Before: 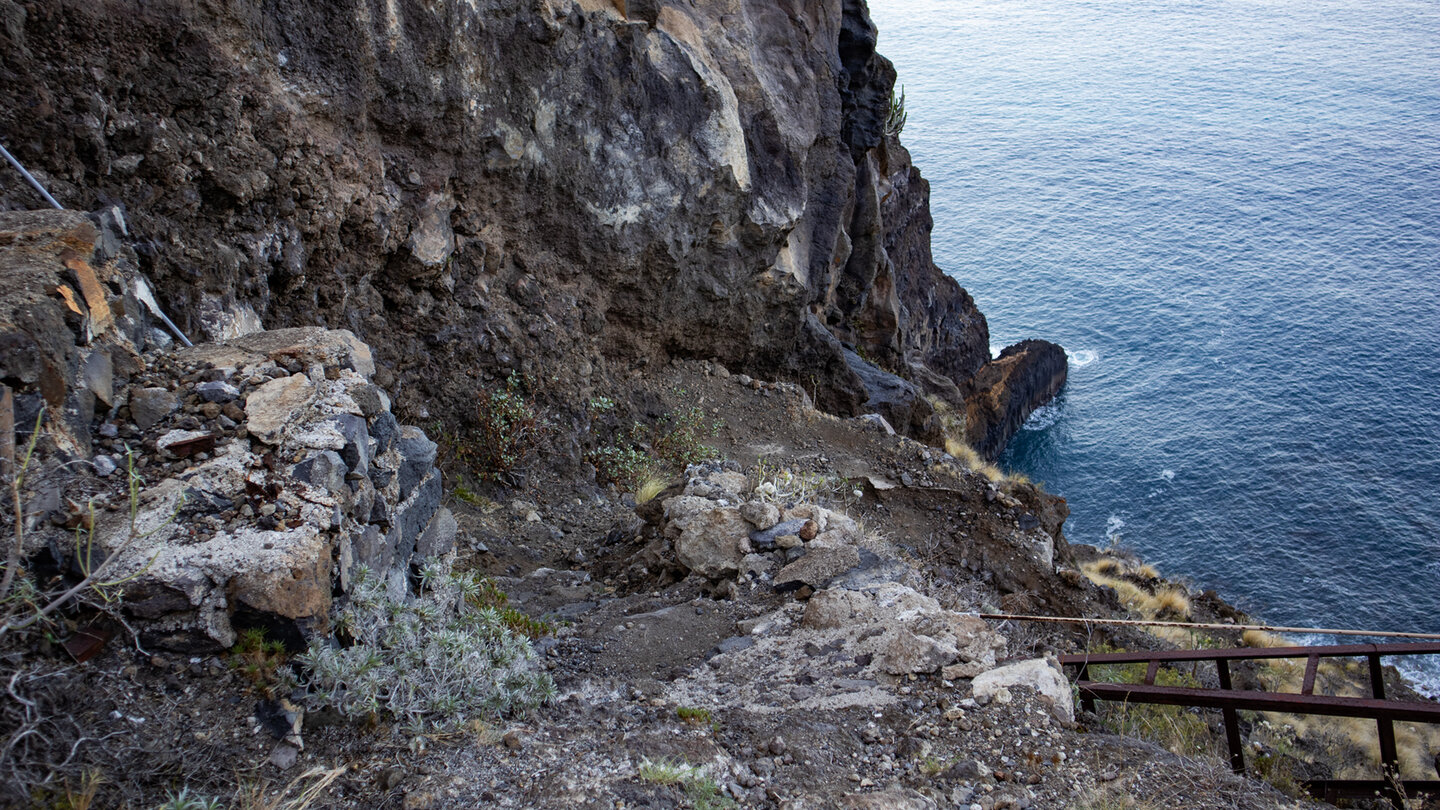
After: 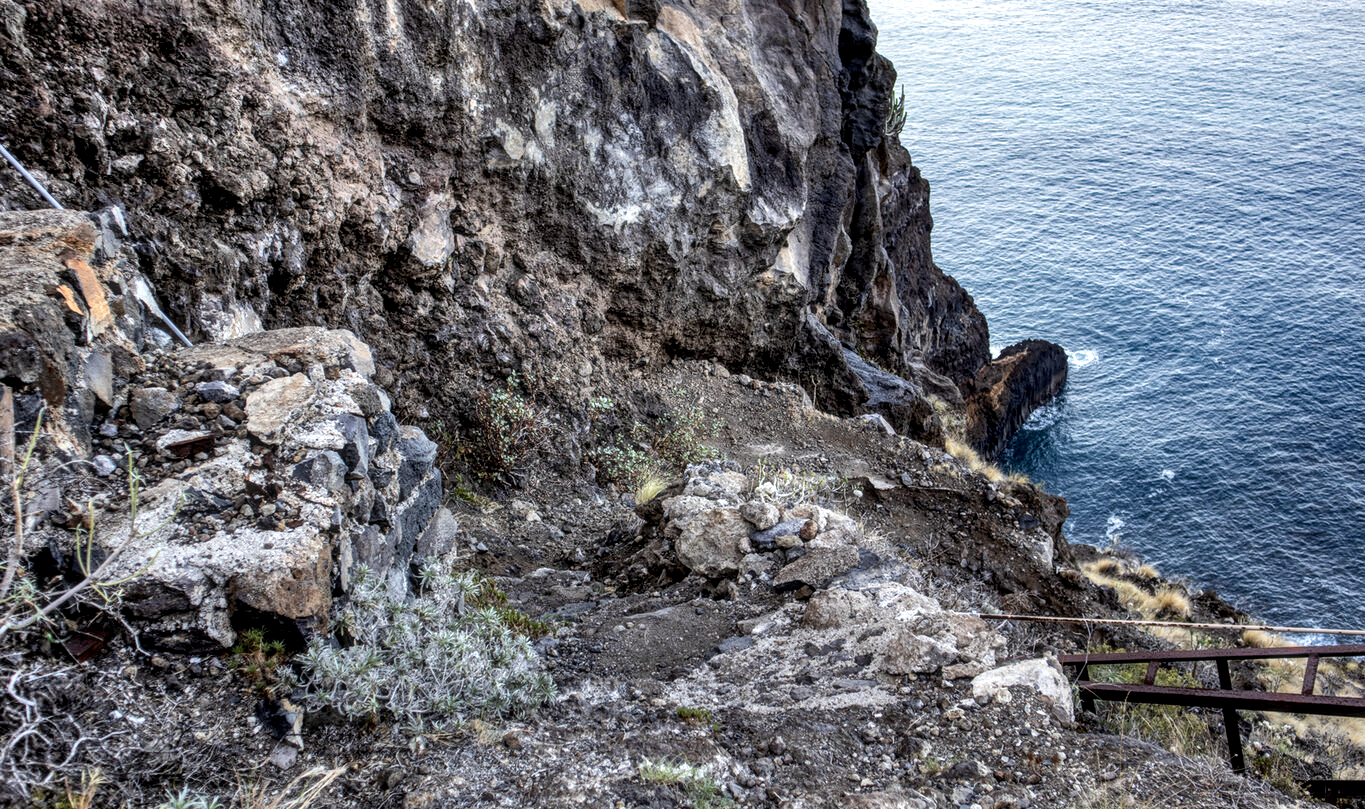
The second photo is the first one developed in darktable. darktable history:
crop and rotate: right 5.167%
haze removal: strength -0.05
shadows and highlights: shadows 75, highlights -25, soften with gaussian
tone equalizer: on, module defaults
local contrast: highlights 79%, shadows 56%, detail 175%, midtone range 0.428
